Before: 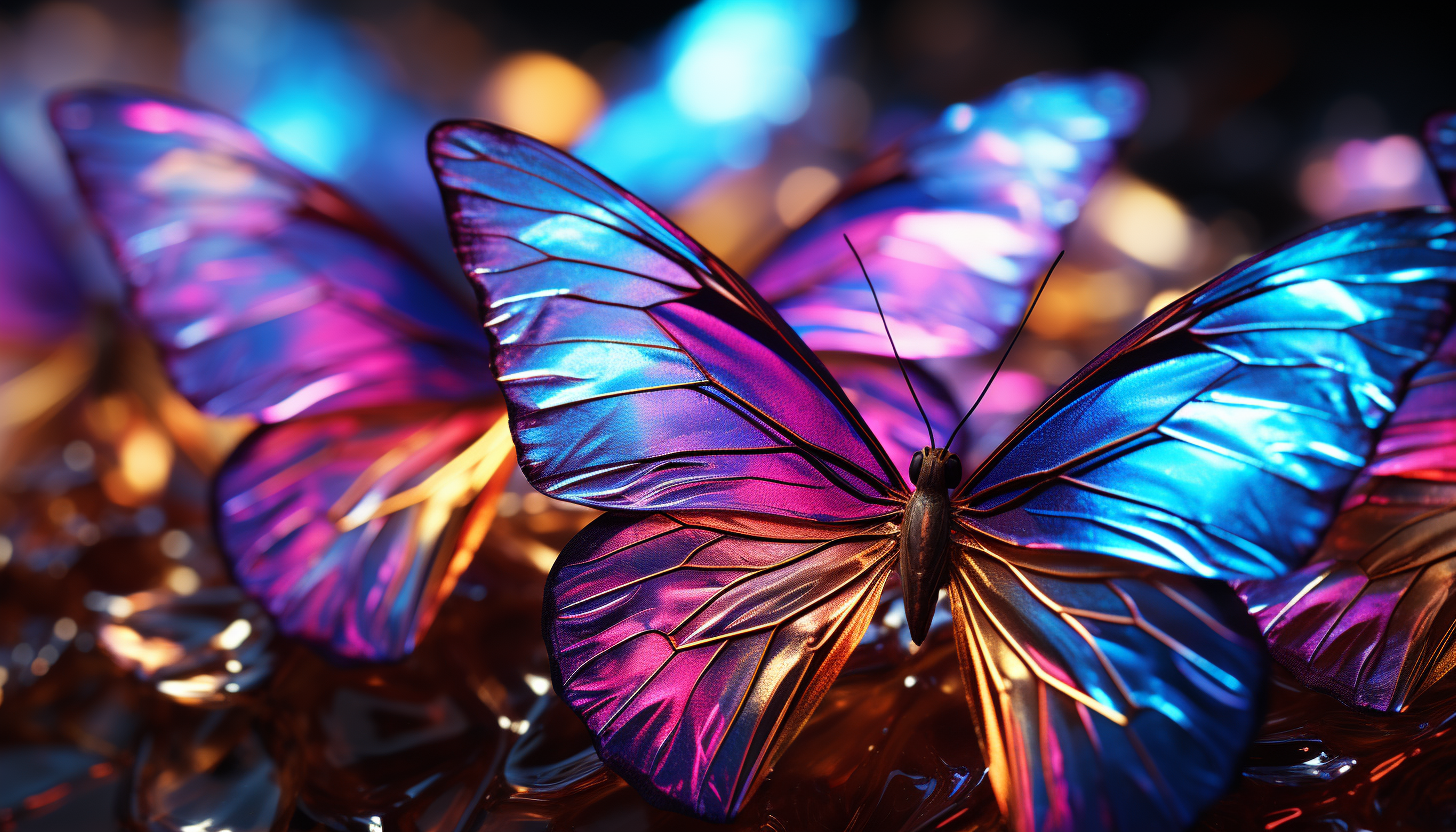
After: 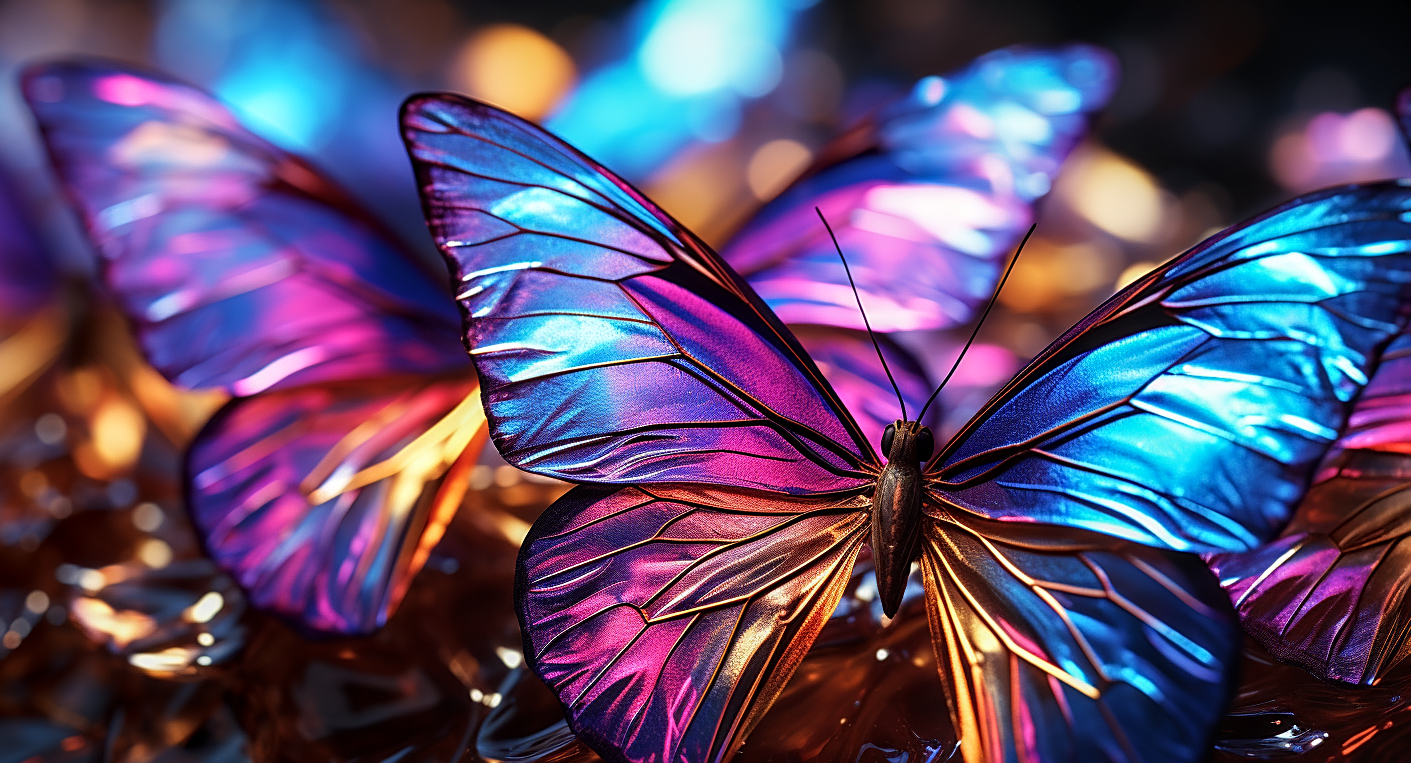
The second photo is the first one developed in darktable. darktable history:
local contrast: on, module defaults
sharpen: on, module defaults
crop: left 1.964%, top 3.251%, right 1.122%, bottom 4.933%
